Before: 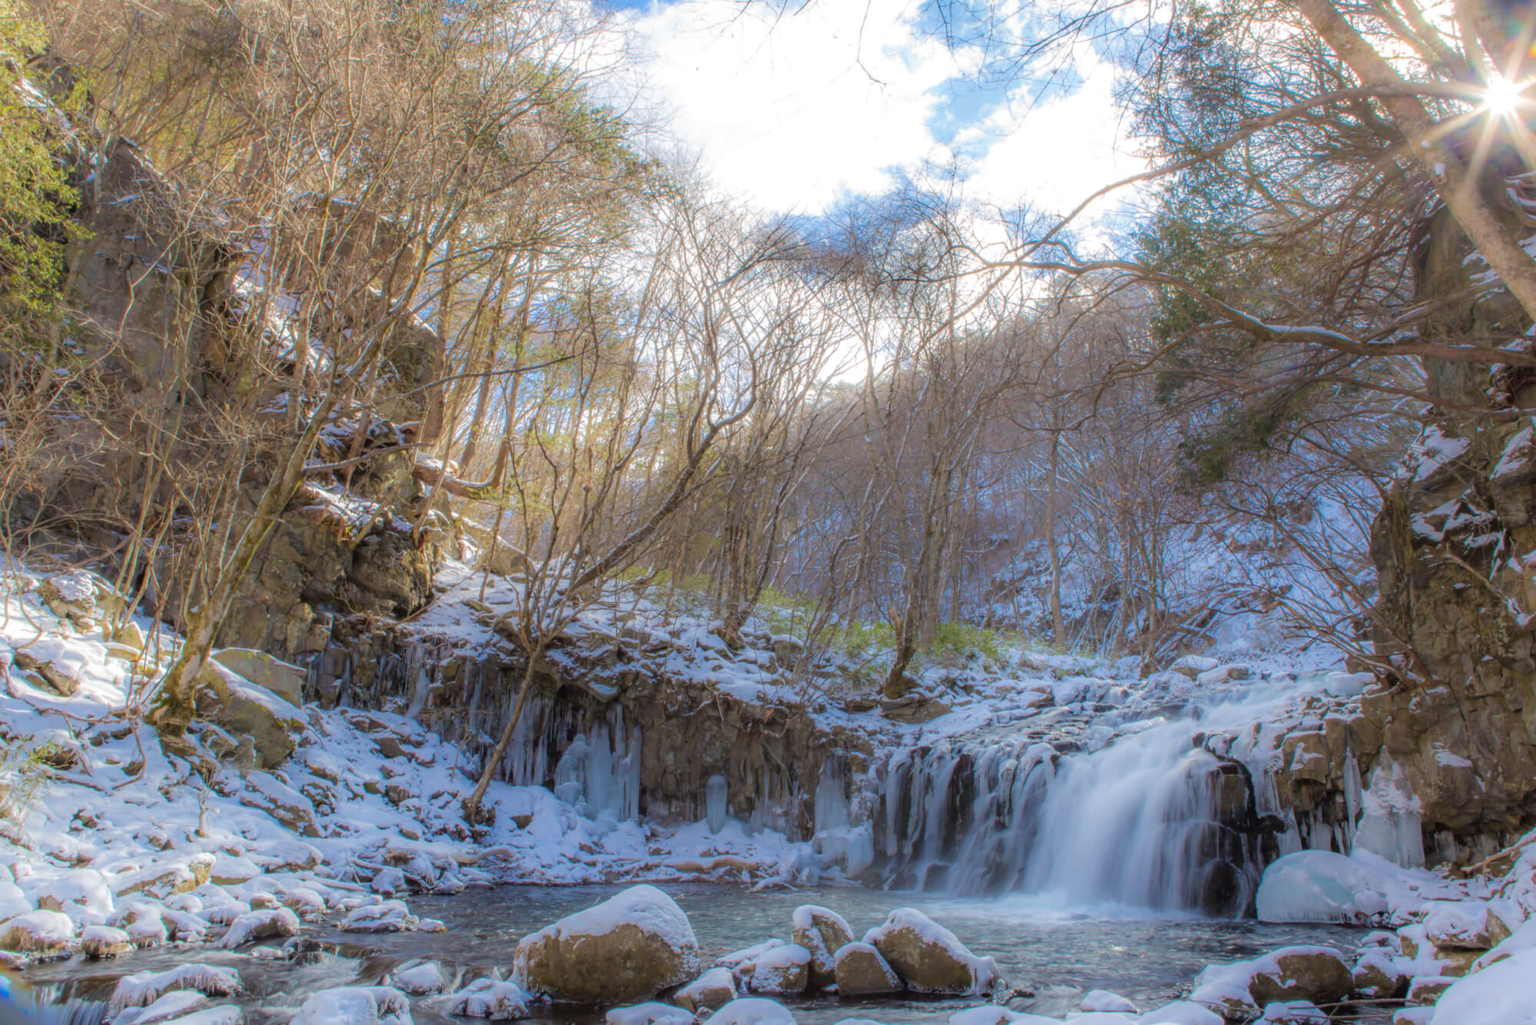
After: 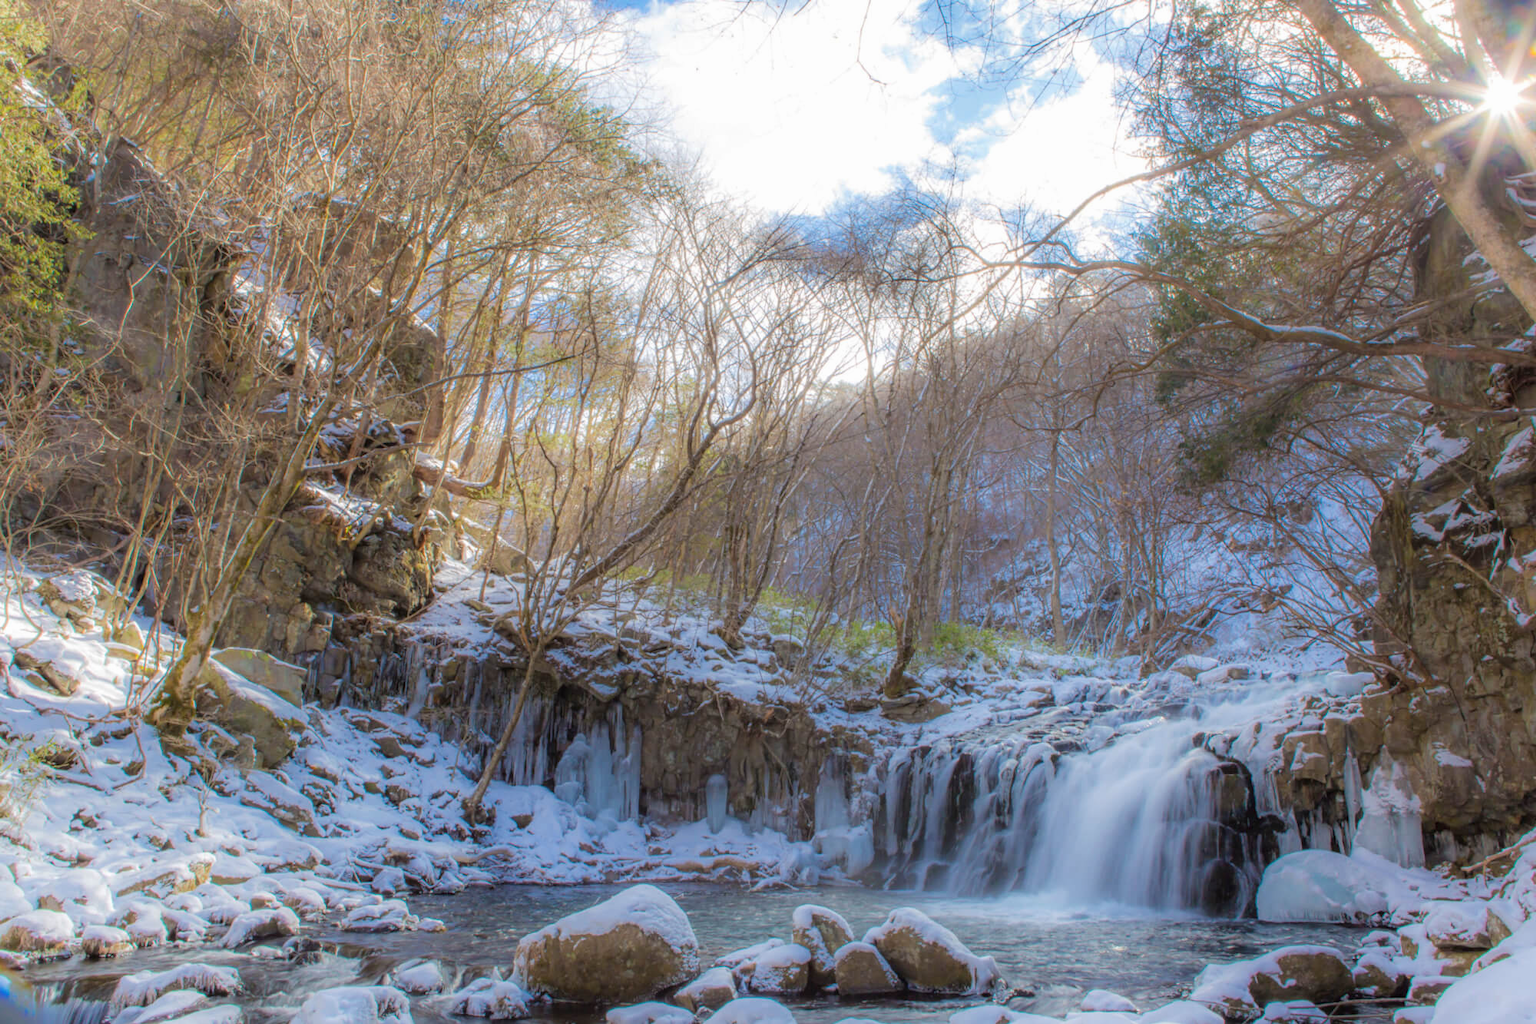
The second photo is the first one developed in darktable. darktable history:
exposure: exposure -0.026 EV, compensate highlight preservation false
base curve: curves: ch0 [(0, 0) (0.472, 0.508) (1, 1)], preserve colors none
